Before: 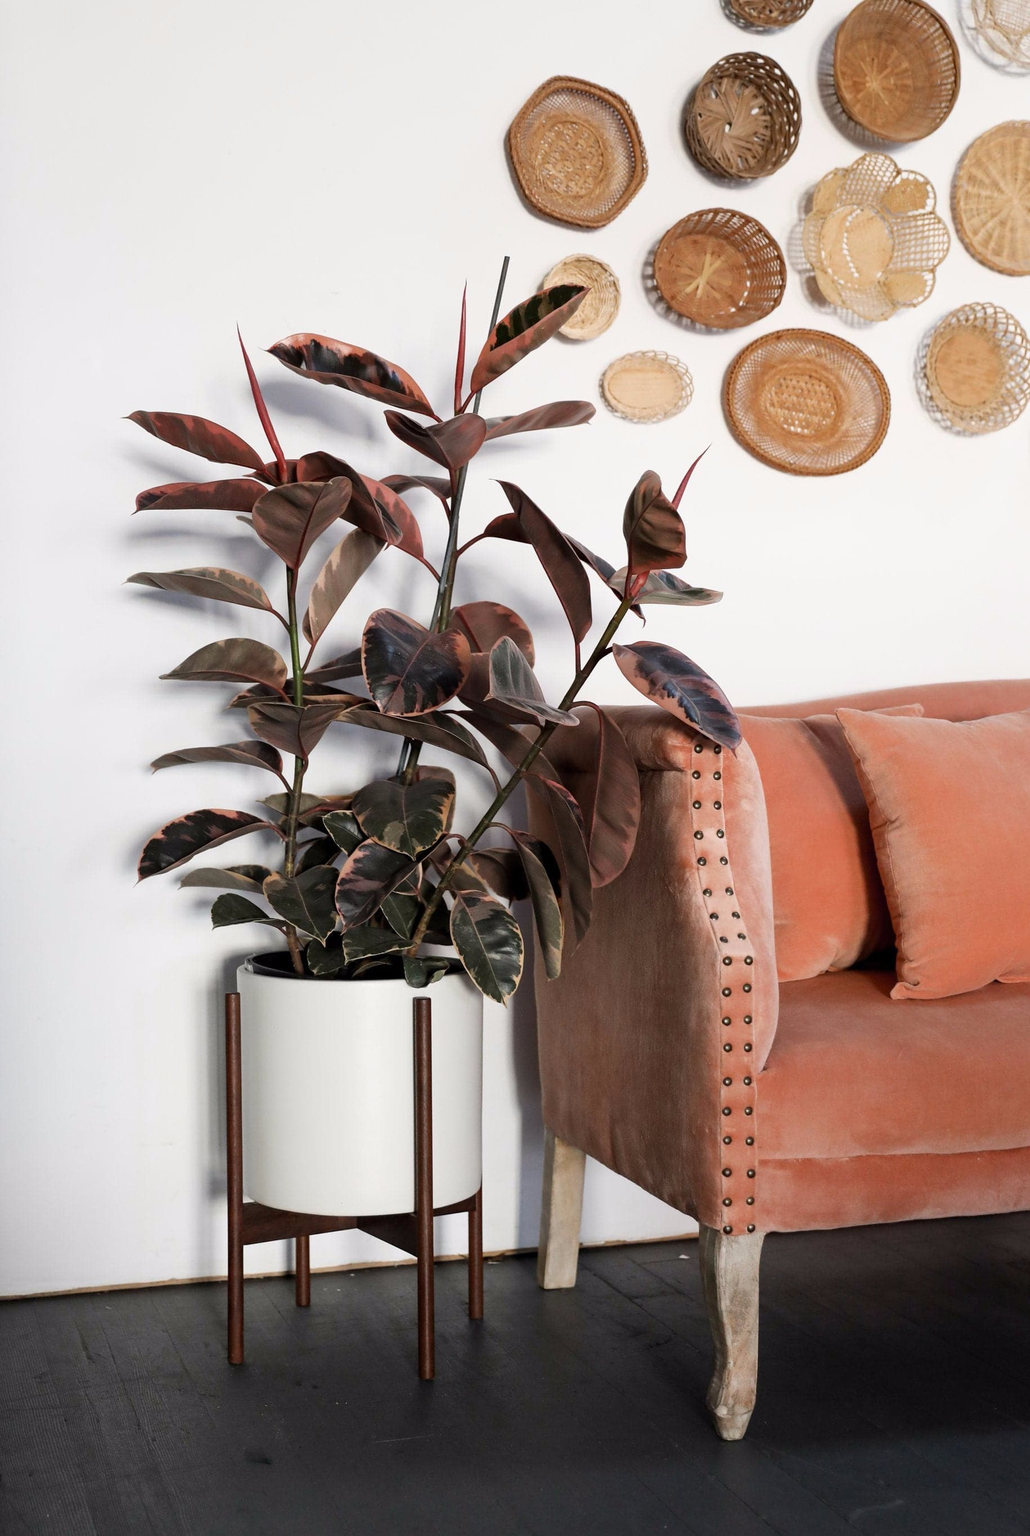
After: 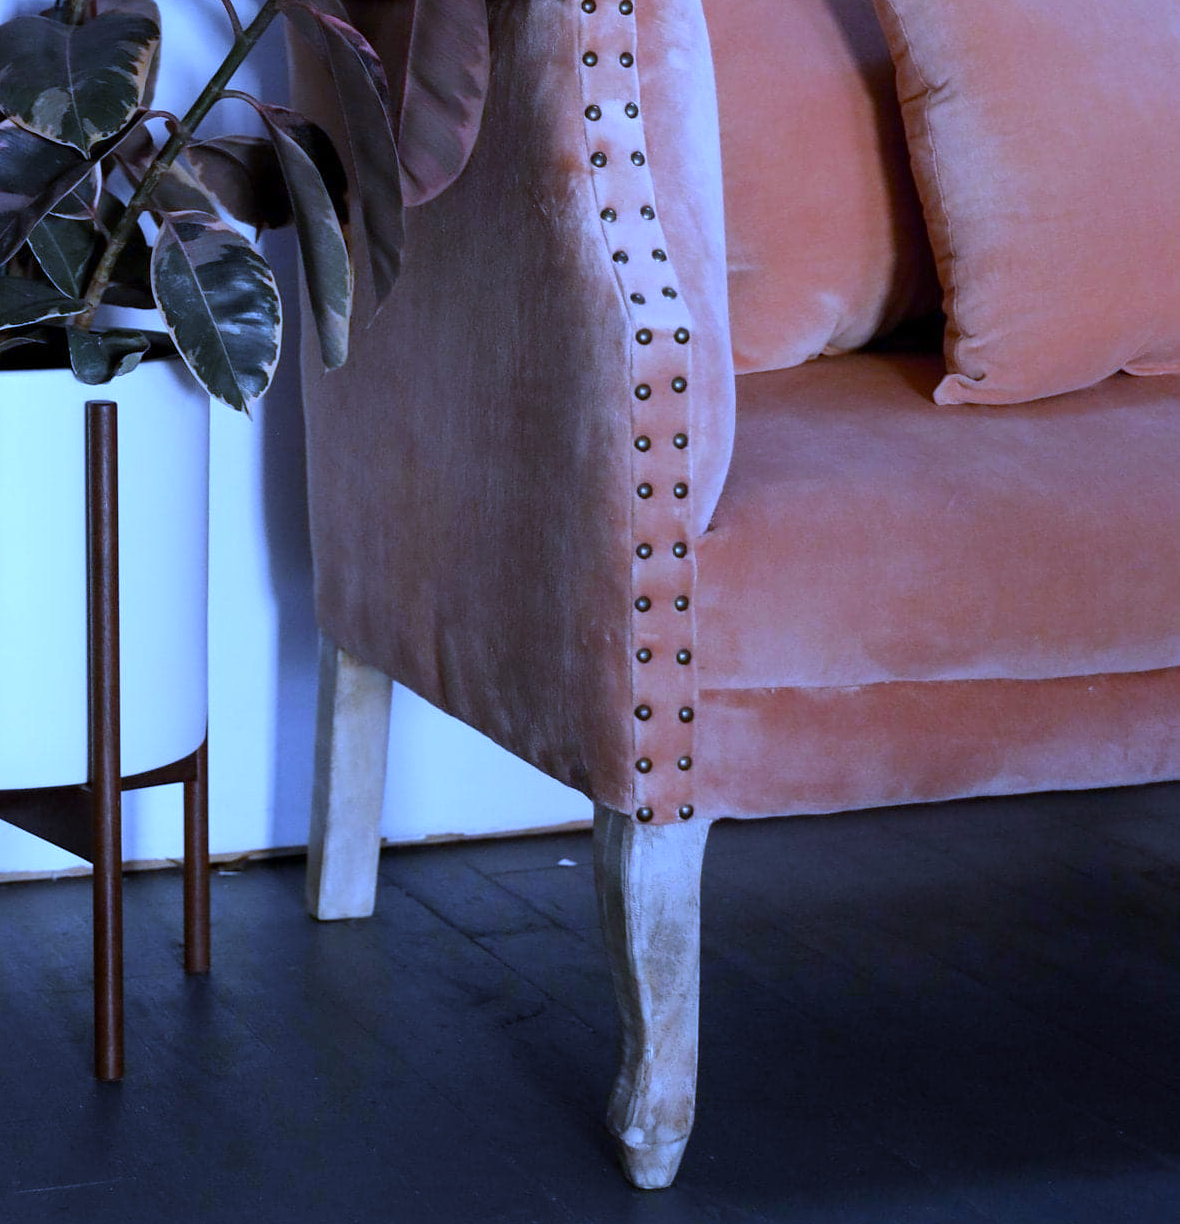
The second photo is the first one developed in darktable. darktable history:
crop and rotate: left 35.509%, top 50.238%, bottom 4.934%
white balance: red 0.766, blue 1.537
color balance: output saturation 110%
